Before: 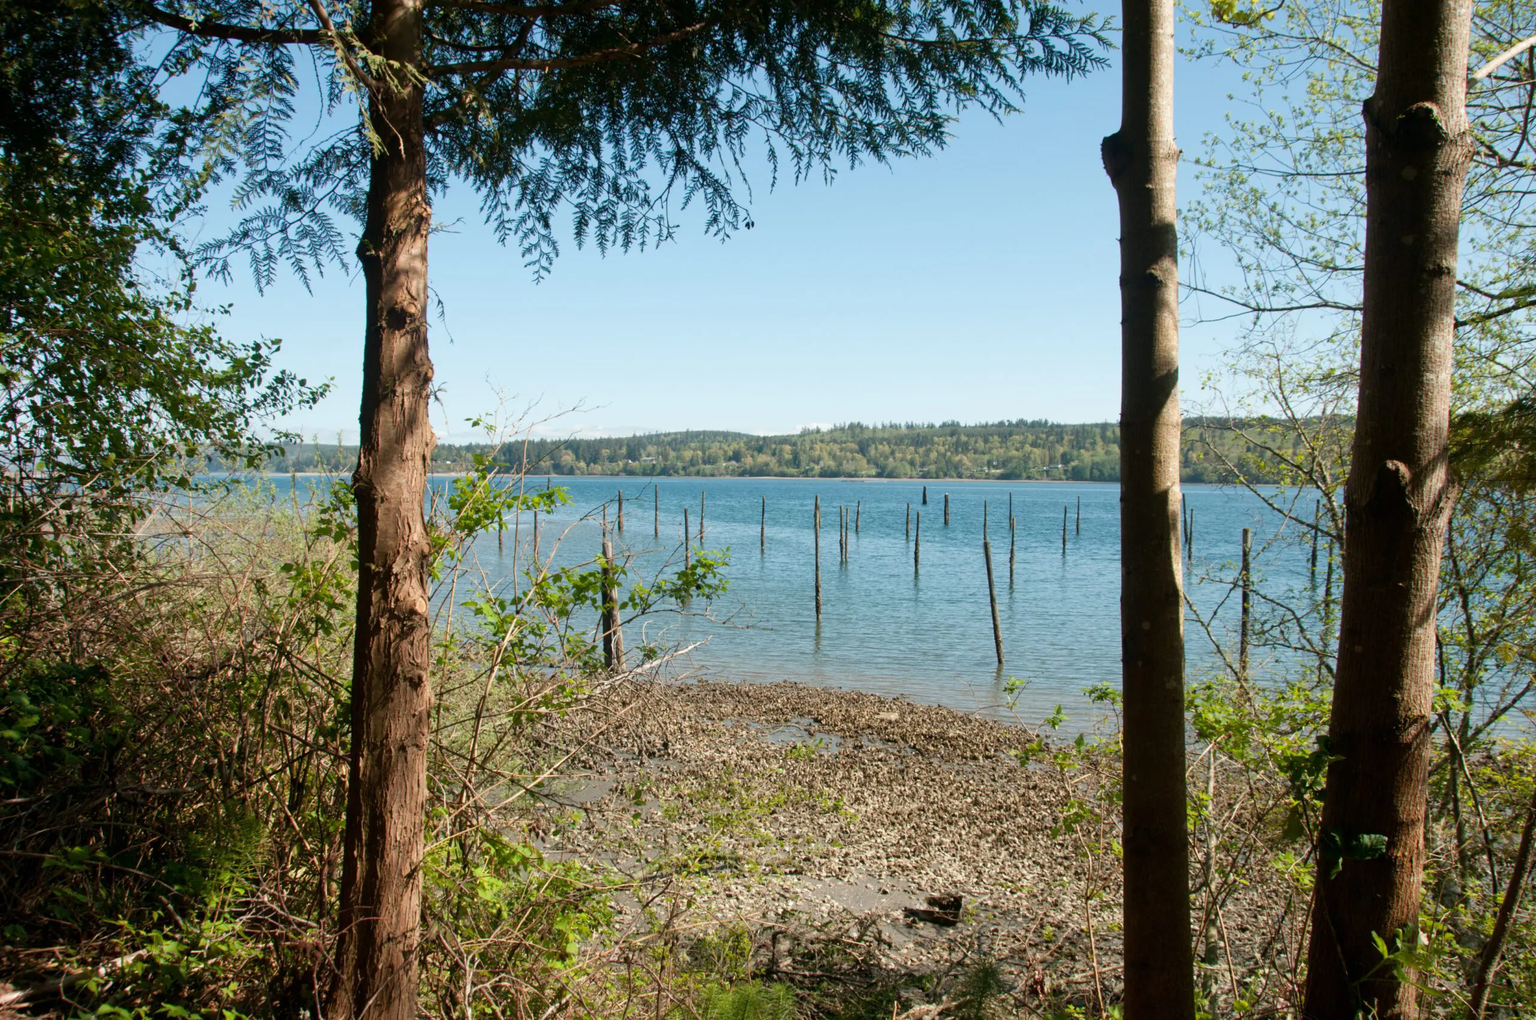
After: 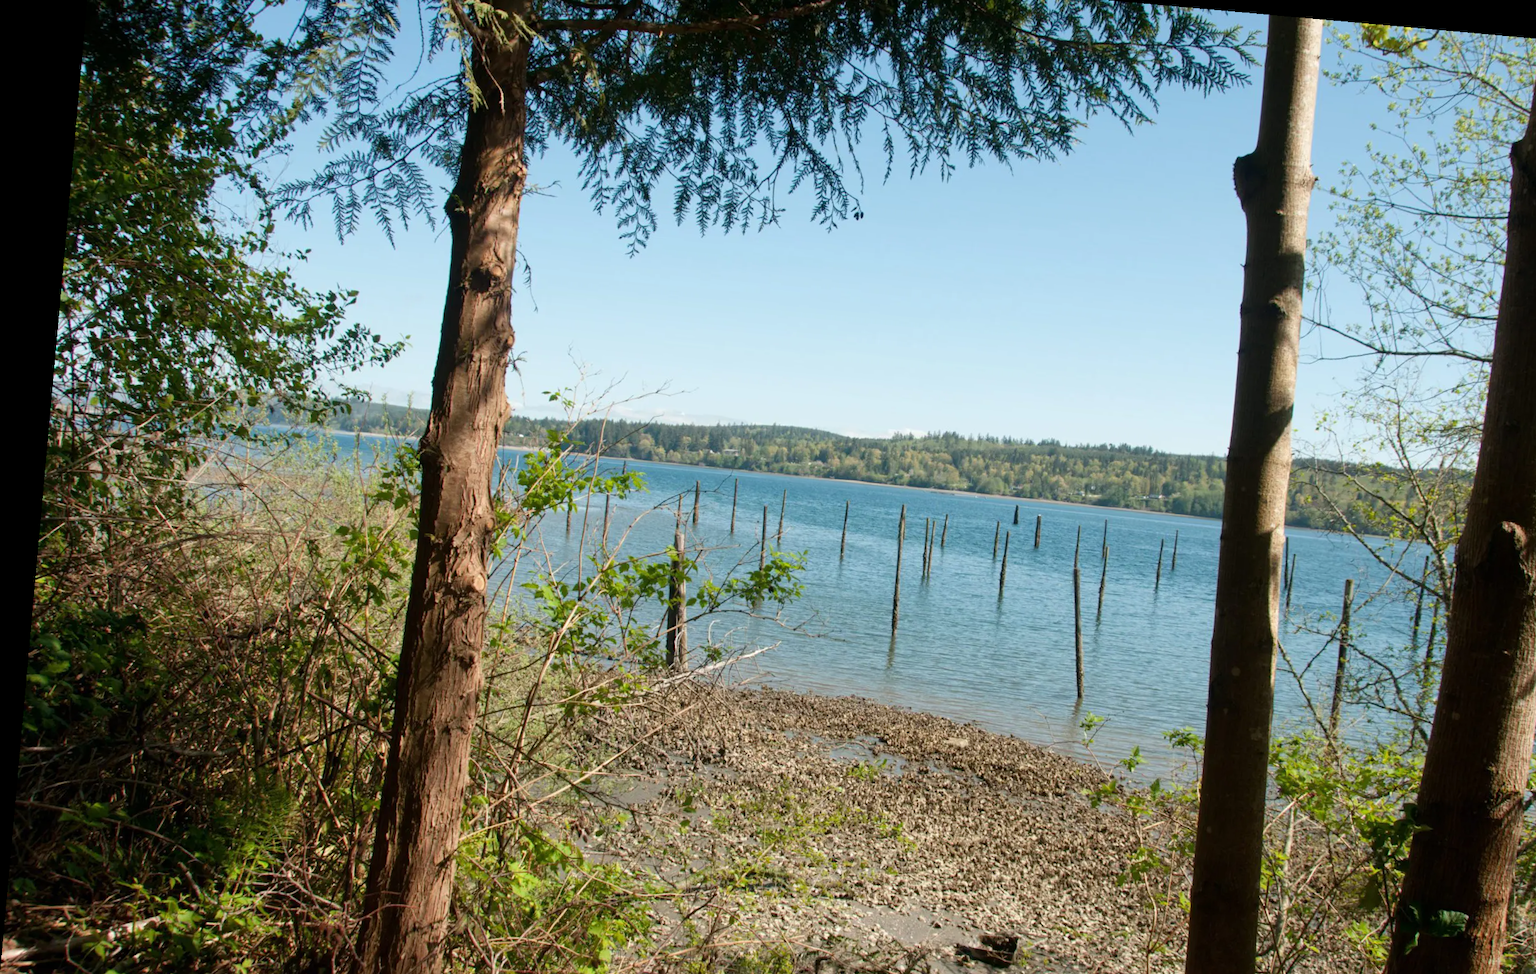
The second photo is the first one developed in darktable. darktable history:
crop: top 7.49%, right 9.717%, bottom 11.943%
rotate and perspective: rotation 5.12°, automatic cropping off
